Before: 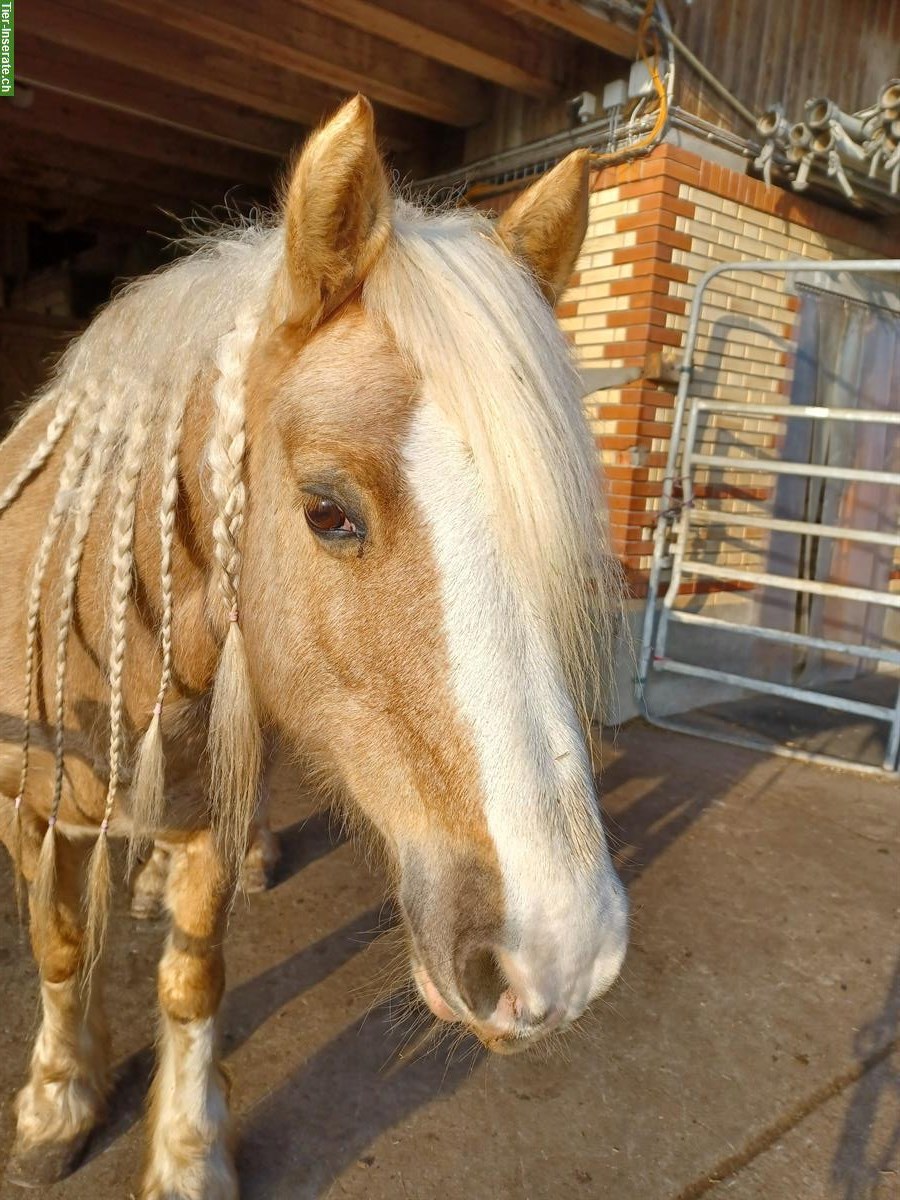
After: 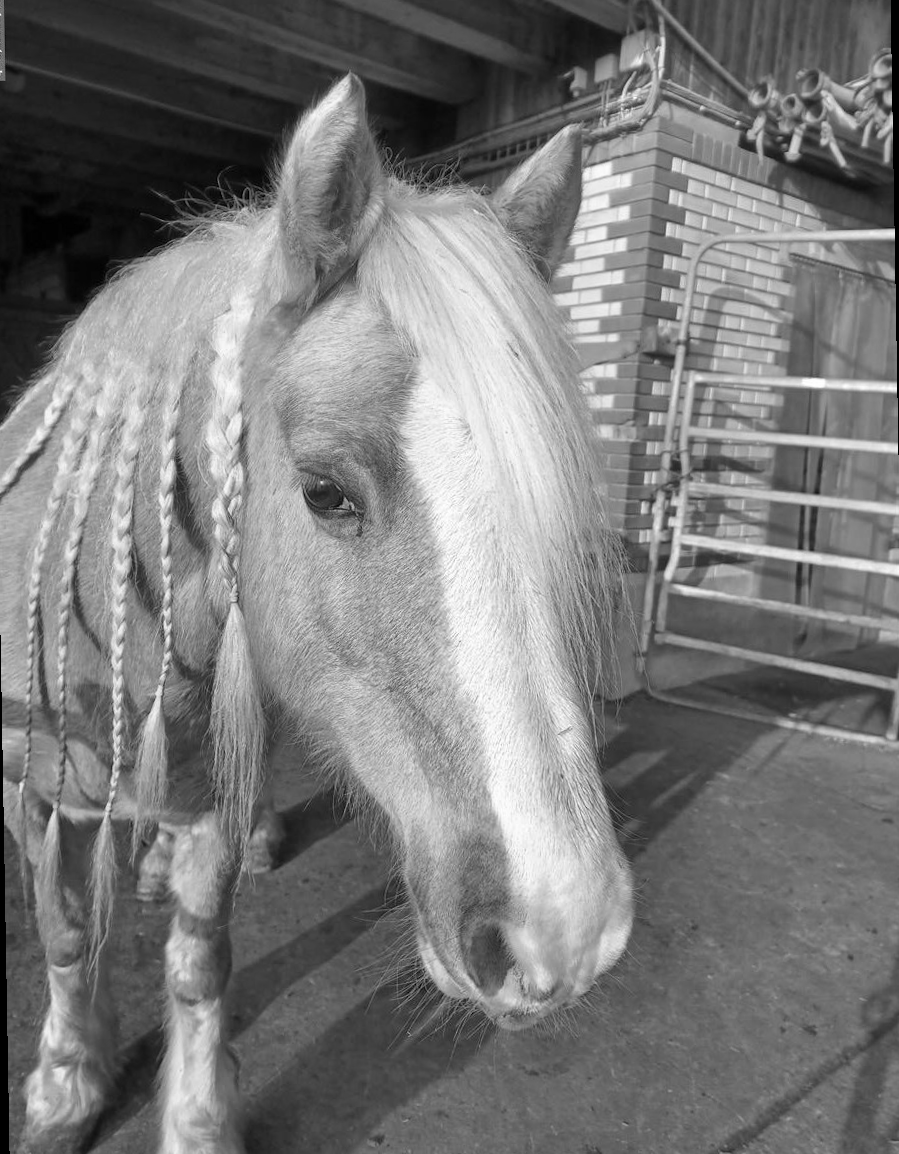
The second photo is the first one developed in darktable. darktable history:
monochrome: a 32, b 64, size 2.3, highlights 1
color correction: saturation 1.11
rotate and perspective: rotation -1°, crop left 0.011, crop right 0.989, crop top 0.025, crop bottom 0.975
